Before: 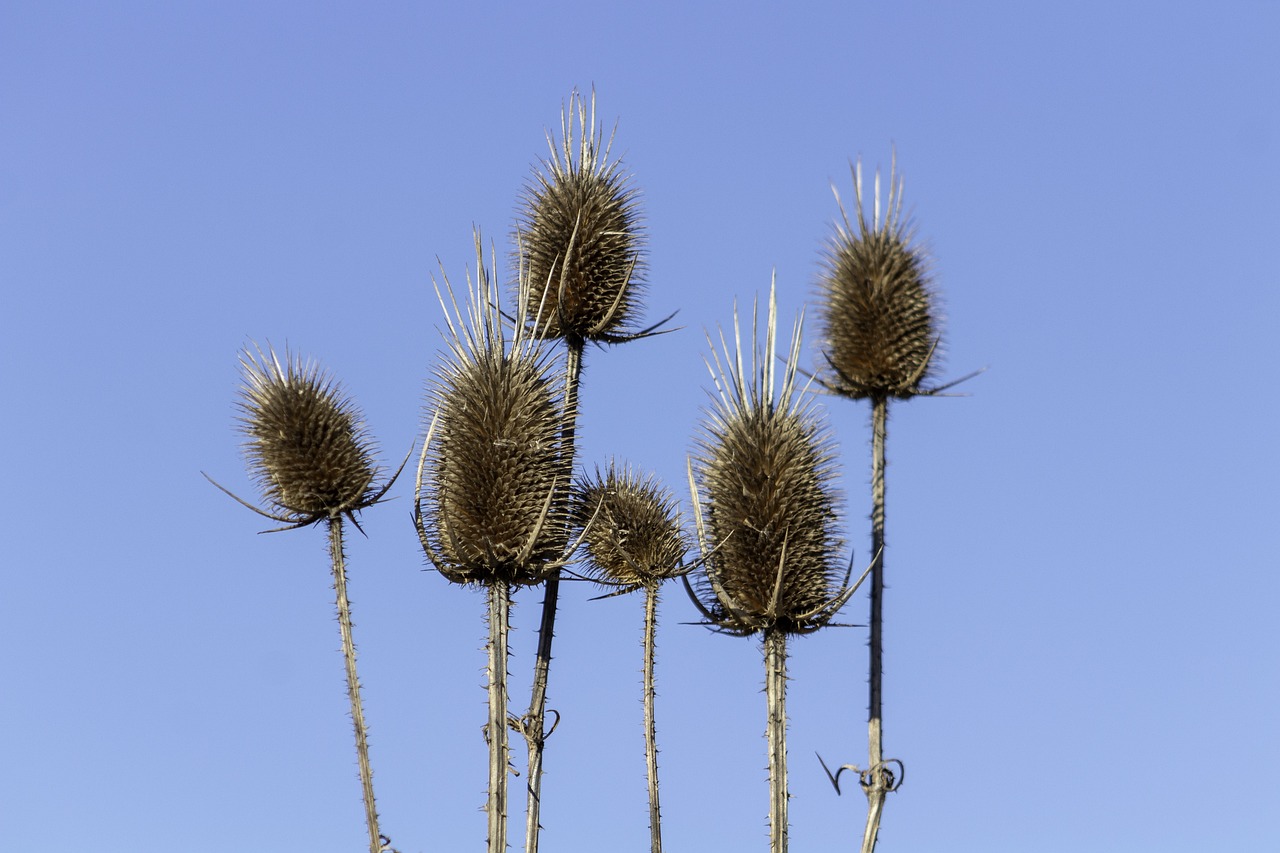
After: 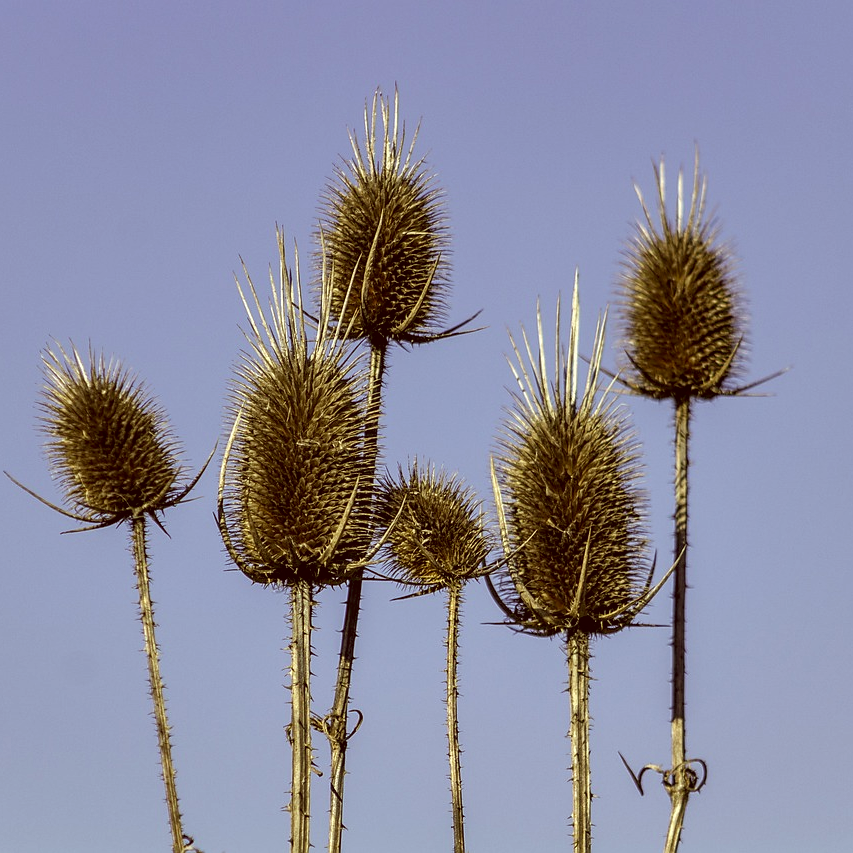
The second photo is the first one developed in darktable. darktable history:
shadows and highlights: highlights color adjustment 0%, low approximation 0.01, soften with gaussian
sharpen: radius 1.559, amount 0.373, threshold 1.271
color correction: highlights a* -5.94, highlights b* 9.48, shadows a* 10.12, shadows b* 23.94
color balance rgb: shadows lift › hue 87.51°, highlights gain › chroma 1.35%, highlights gain › hue 55.1°, global offset › chroma 0.13%, global offset › hue 253.66°, perceptual saturation grading › global saturation 16.38%
local contrast: on, module defaults
crop and rotate: left 15.446%, right 17.836%
